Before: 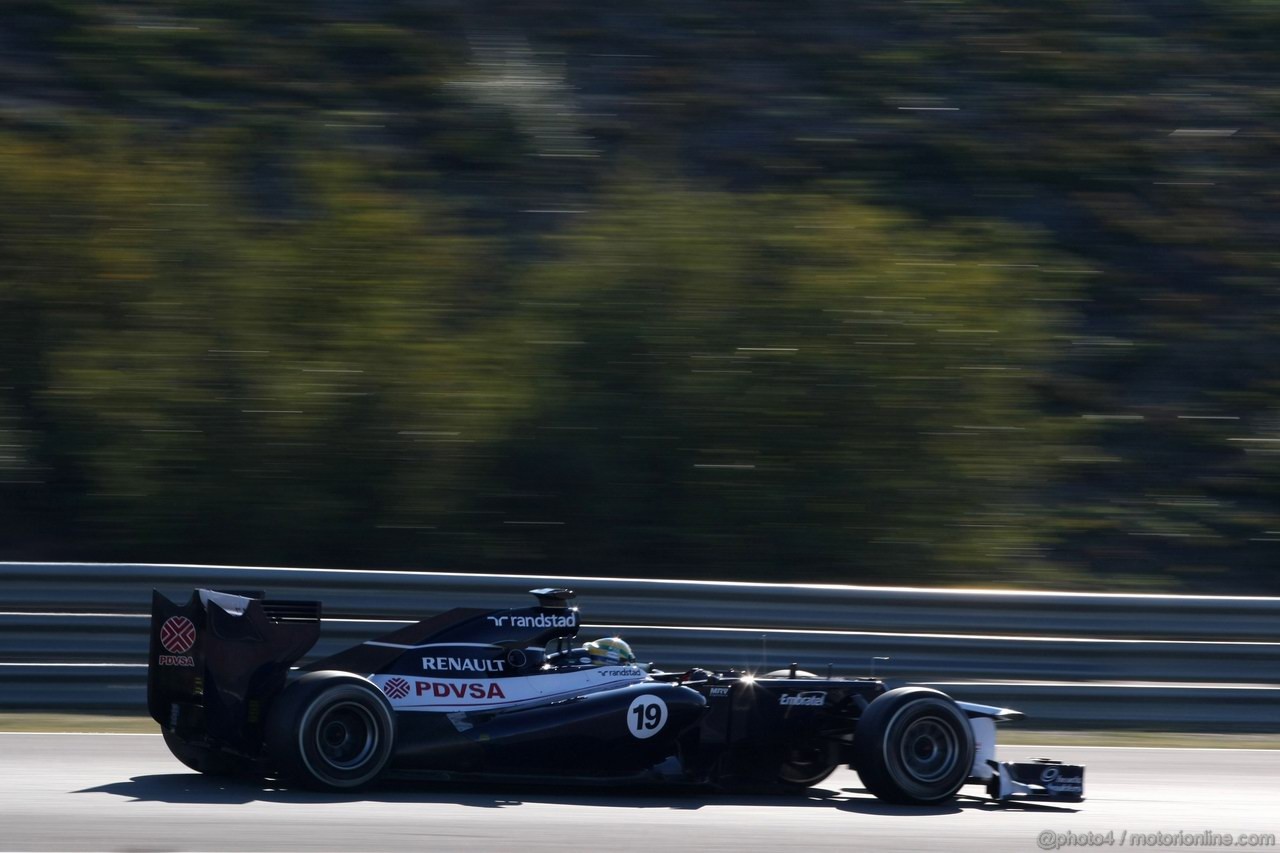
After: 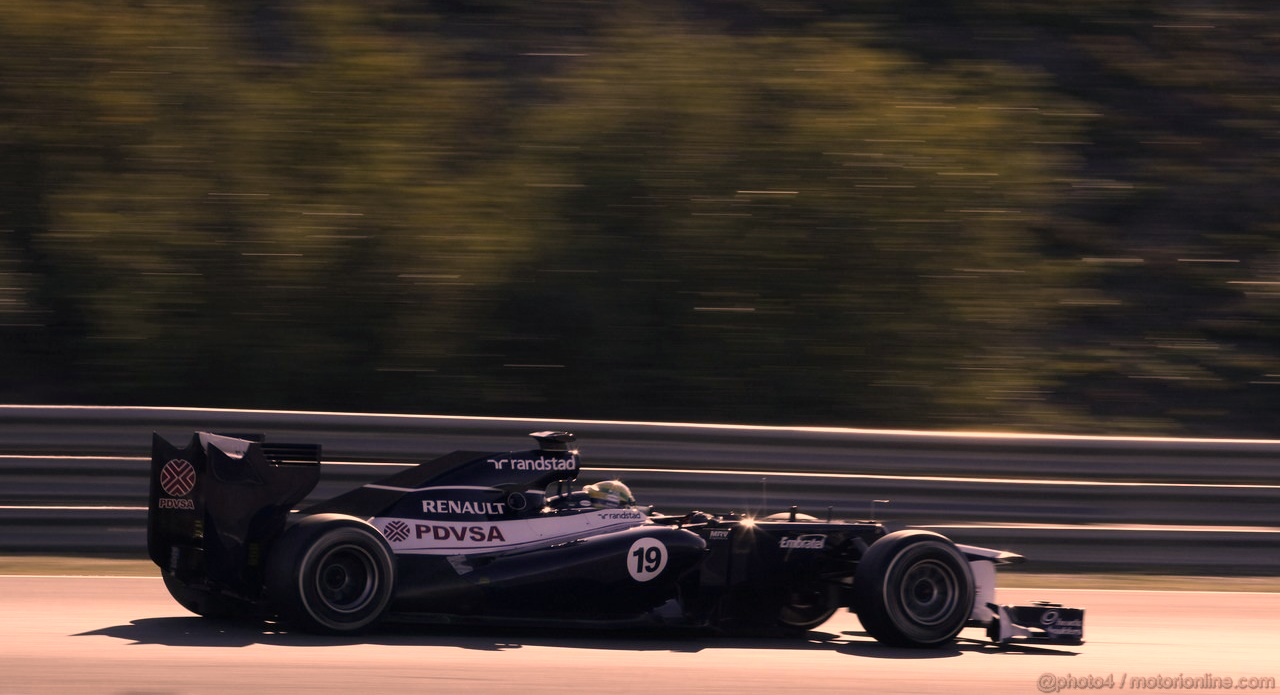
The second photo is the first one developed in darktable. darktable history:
crop and rotate: top 18.436%
color correction: highlights a* 39.33, highlights b* 39.83, saturation 0.688
